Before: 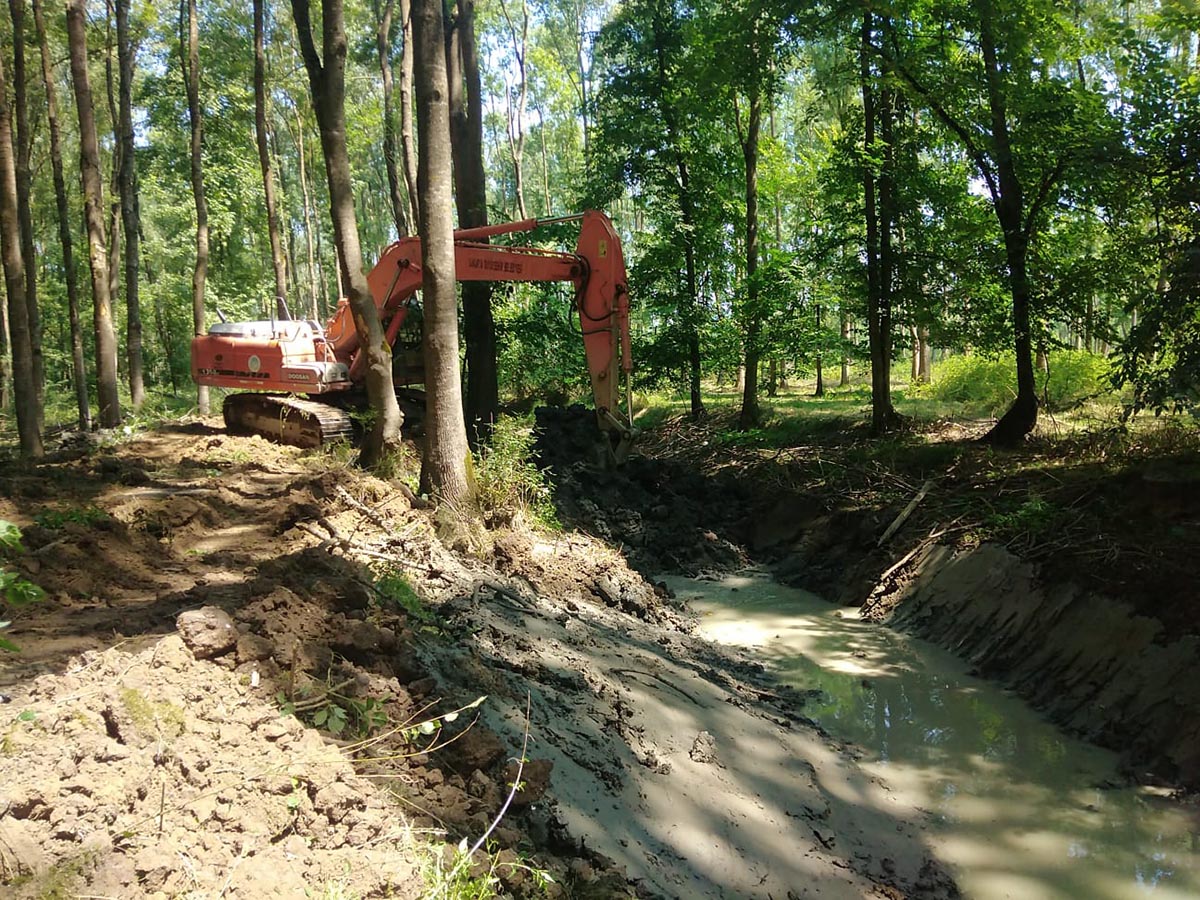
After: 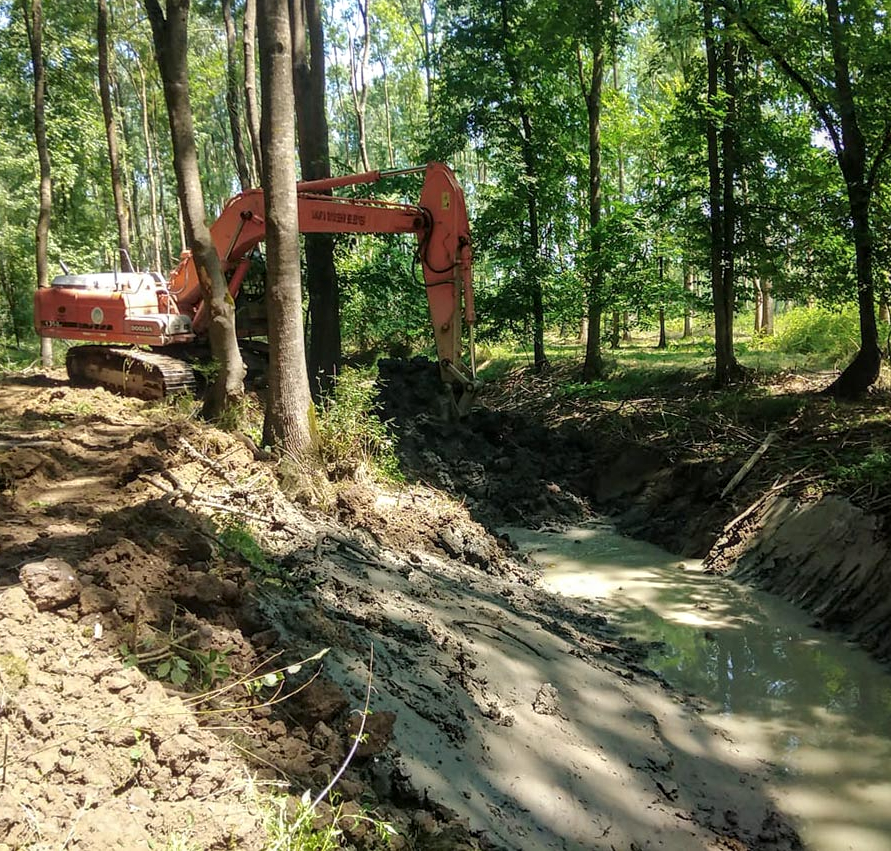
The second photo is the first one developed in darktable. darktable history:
exposure: compensate highlight preservation false
shadows and highlights: shadows 36.9, highlights -27.53, soften with gaussian
crop and rotate: left 13.145%, top 5.356%, right 12.581%
local contrast: on, module defaults
